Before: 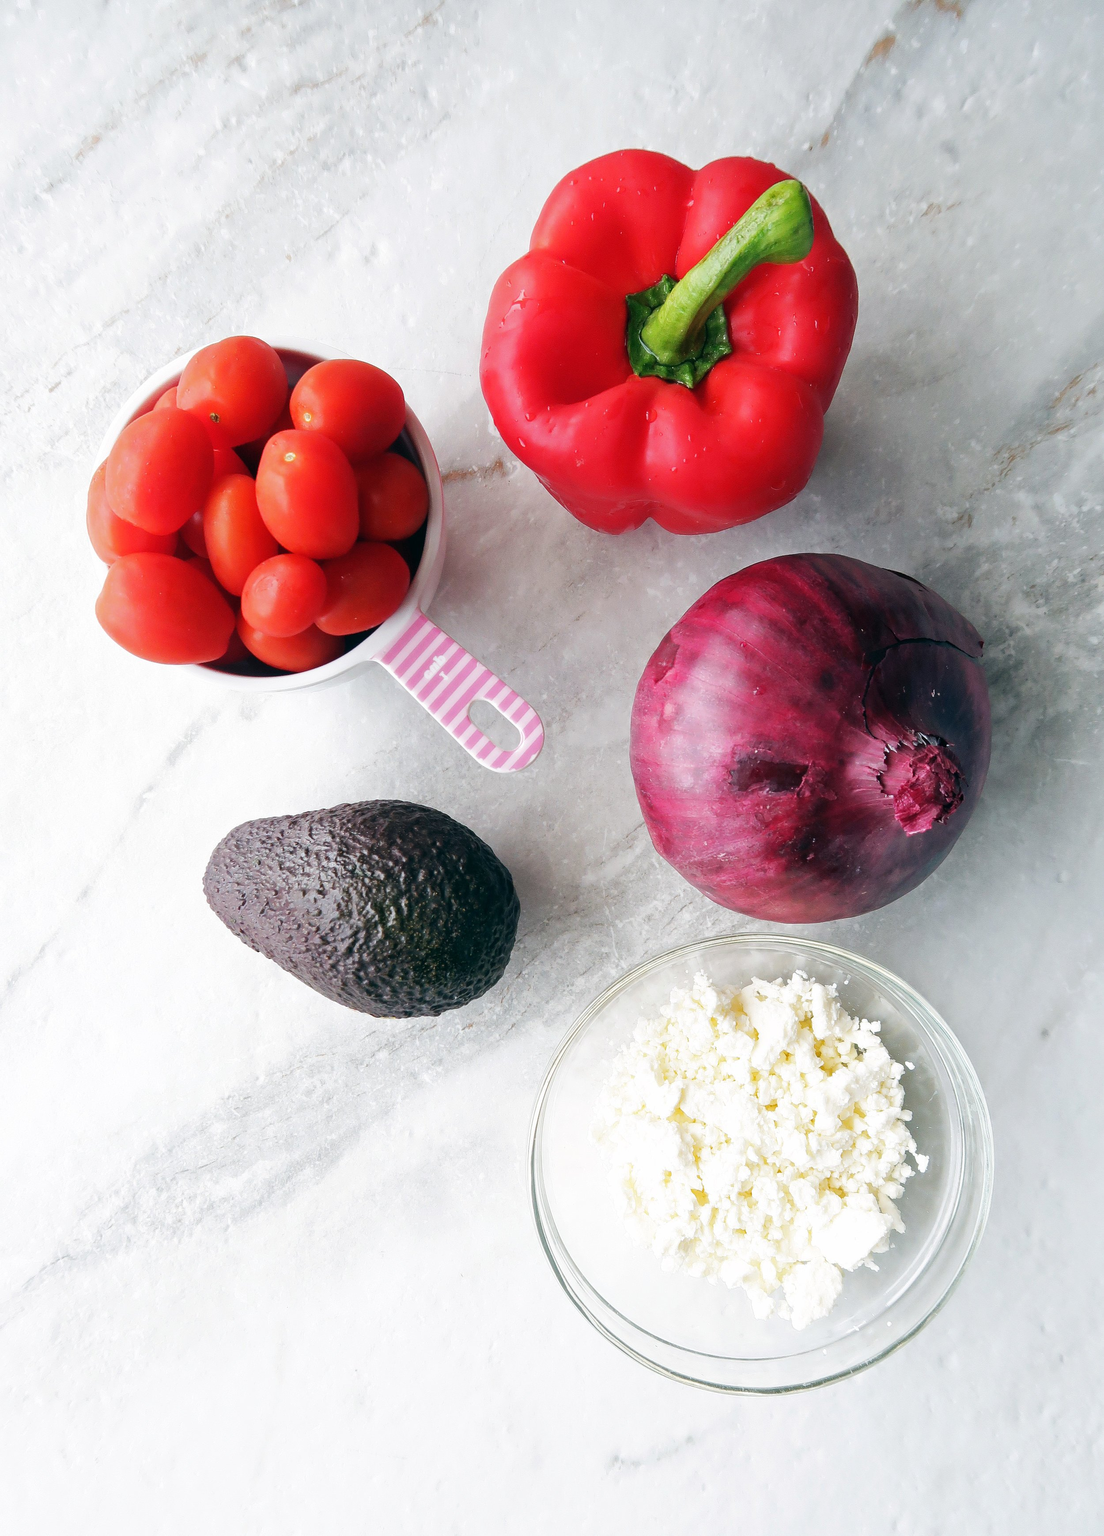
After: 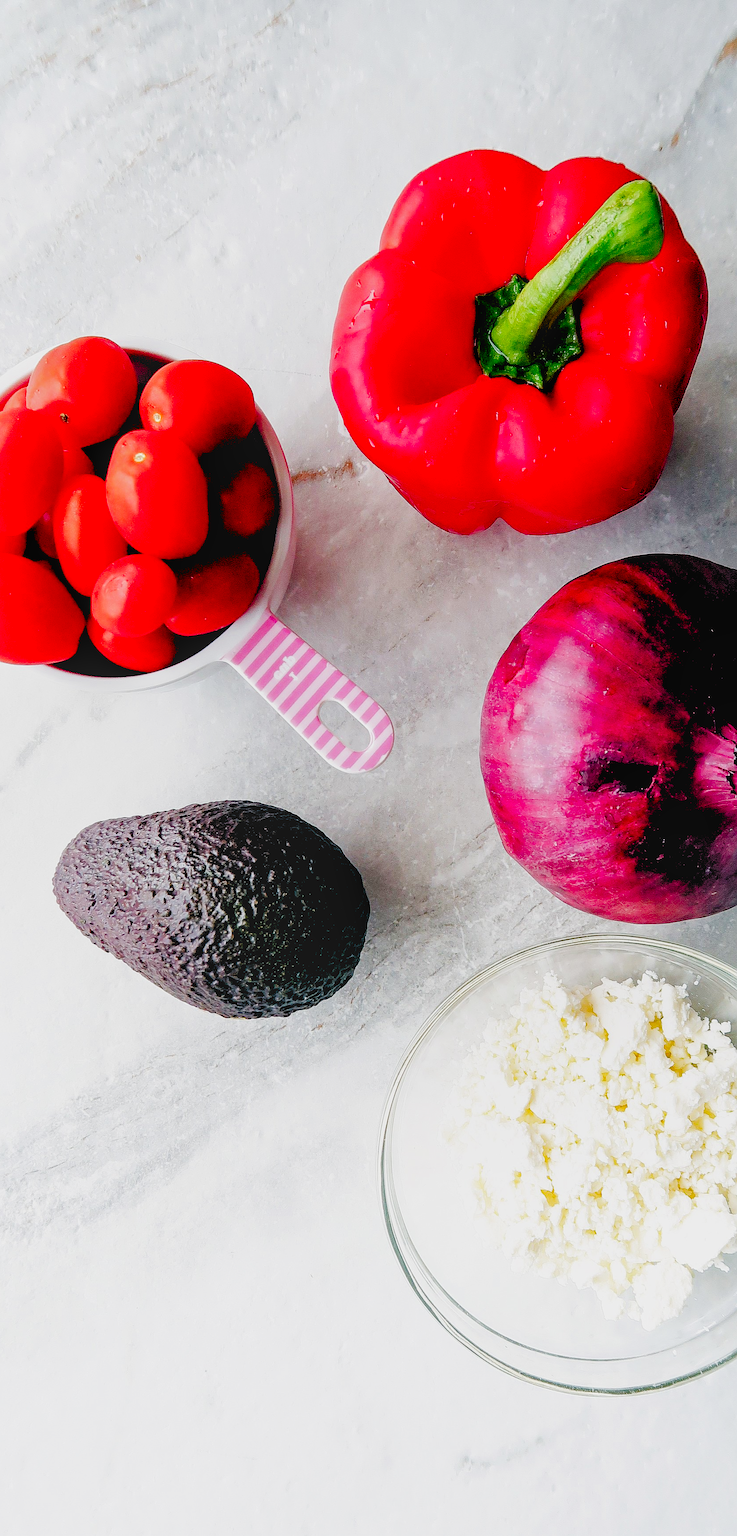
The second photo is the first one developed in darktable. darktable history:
local contrast: detail 110%
contrast brightness saturation: brightness -0.51
exposure: exposure 0.667 EV, compensate exposure bias true, compensate highlight preservation false
levels: levels [0.072, 0.414, 0.976]
crop and rotate: left 13.716%, right 19.501%
sharpen: on, module defaults
filmic rgb: black relative exposure -7.86 EV, white relative exposure 4.28 EV, threshold 6 EV, hardness 3.88, enable highlight reconstruction true
haze removal: compatibility mode true, adaptive false
